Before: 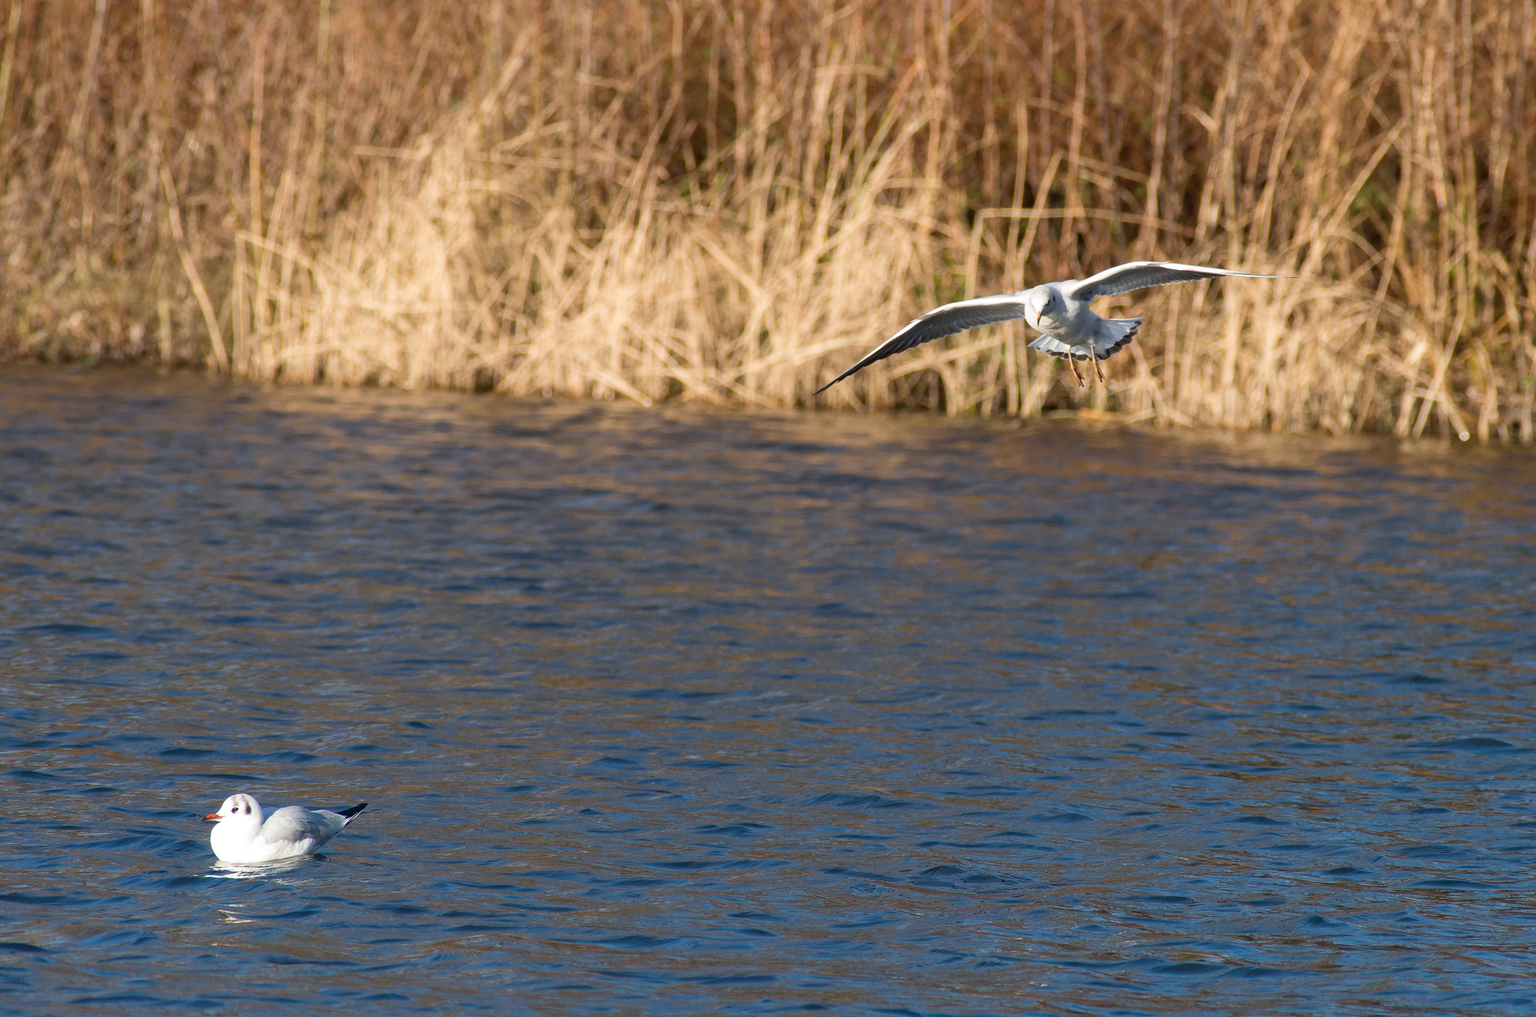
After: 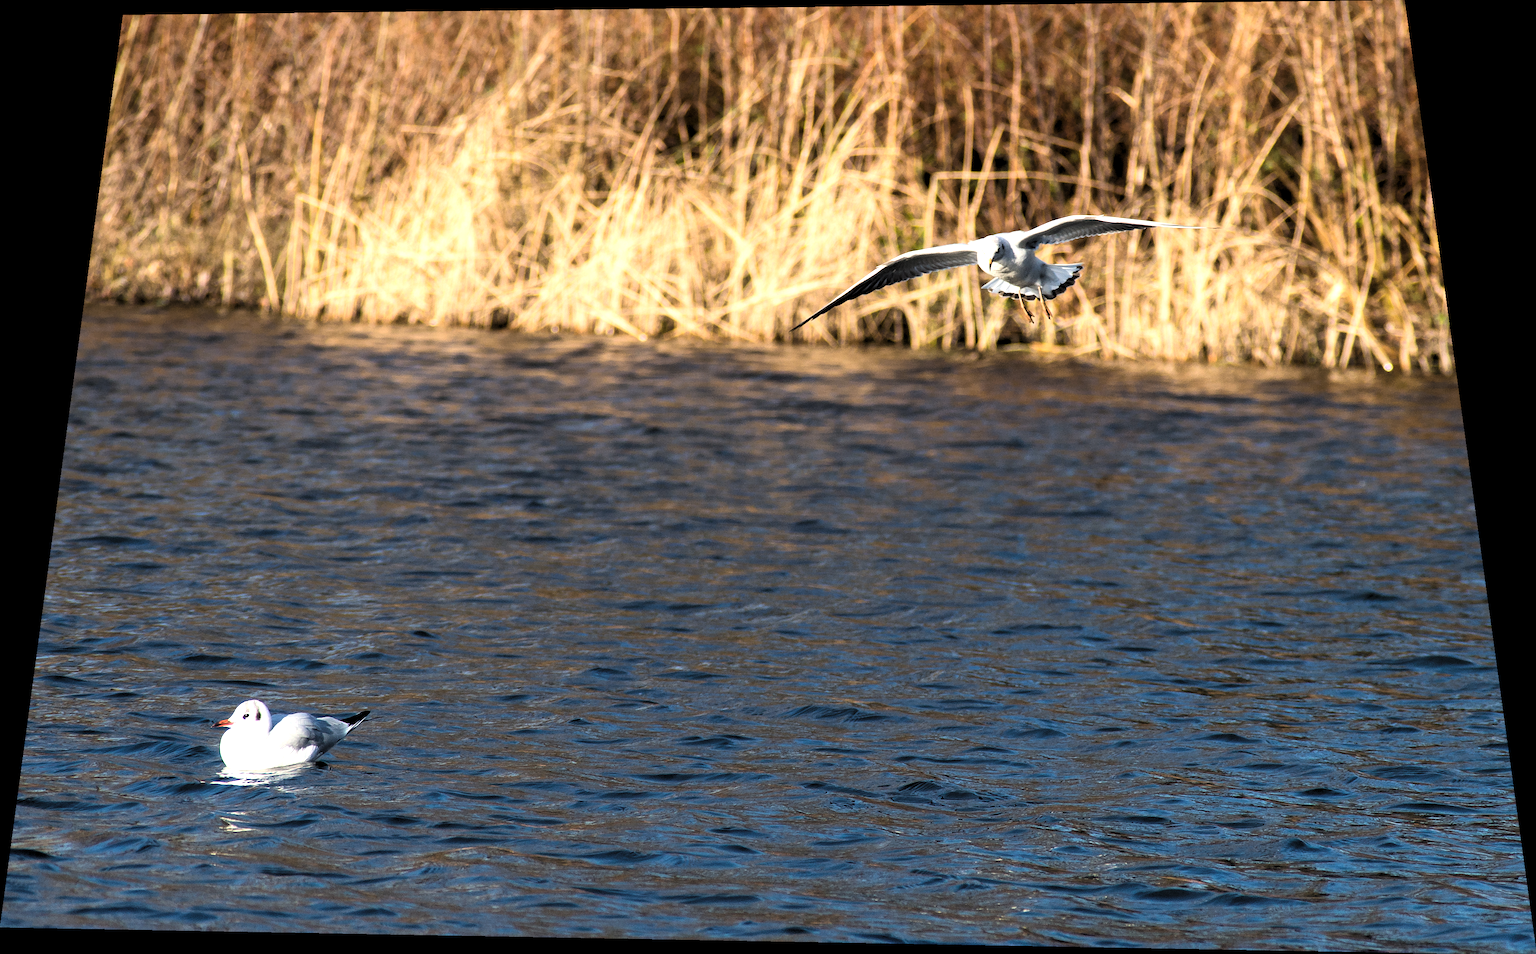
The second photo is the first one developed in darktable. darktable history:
rotate and perspective: rotation 0.128°, lens shift (vertical) -0.181, lens shift (horizontal) -0.044, shear 0.001, automatic cropping off
levels: levels [0.182, 0.542, 0.902]
contrast brightness saturation: contrast 0.2, brightness 0.16, saturation 0.22
